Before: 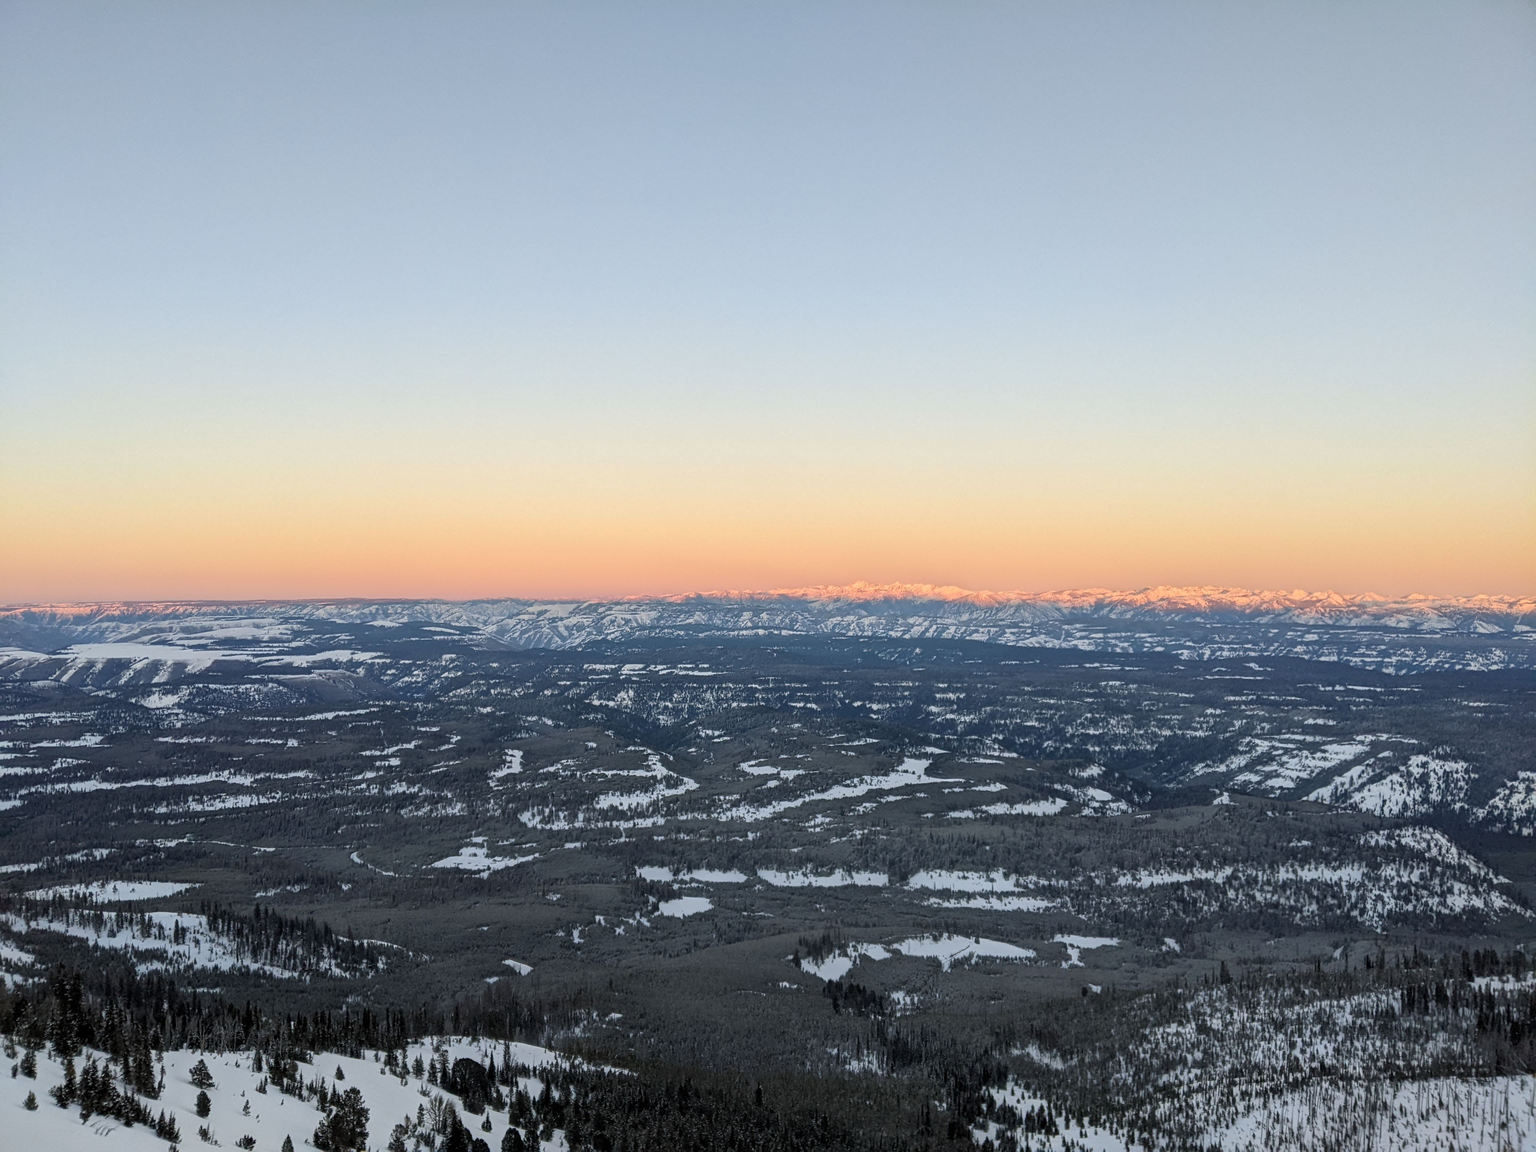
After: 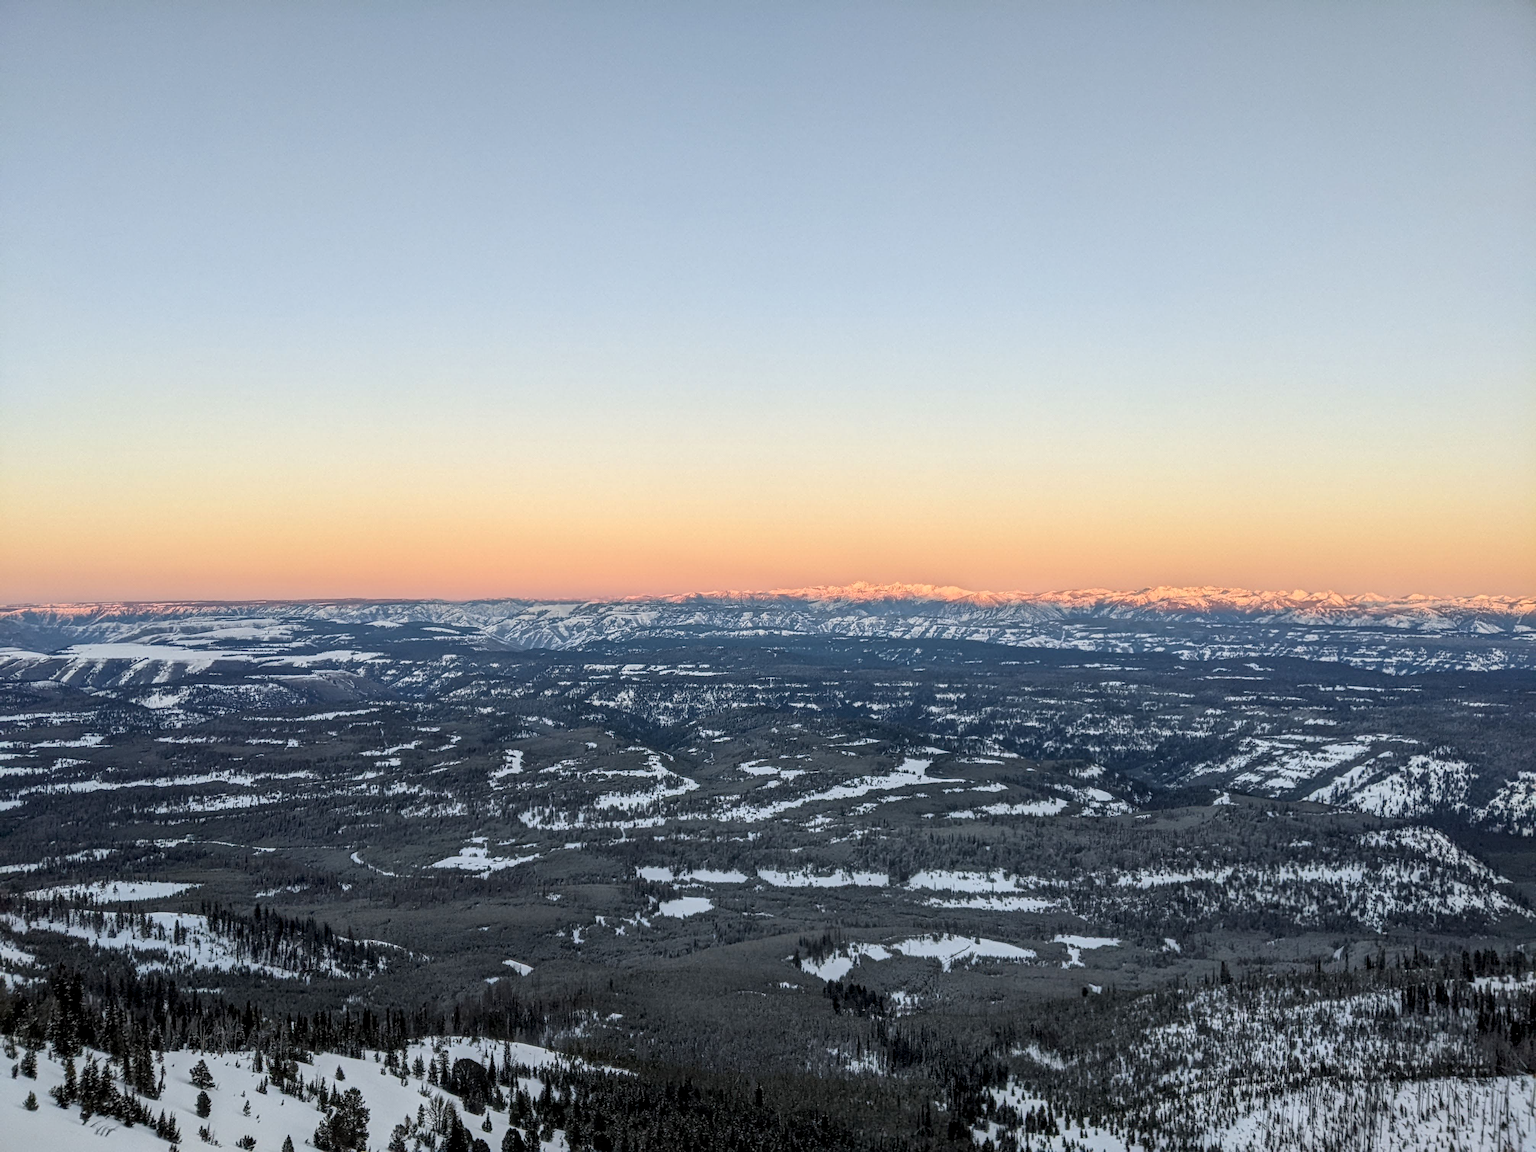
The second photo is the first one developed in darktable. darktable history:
local contrast: detail 139%
color balance rgb: perceptual saturation grading › global saturation 0.502%, global vibrance 11.276%
